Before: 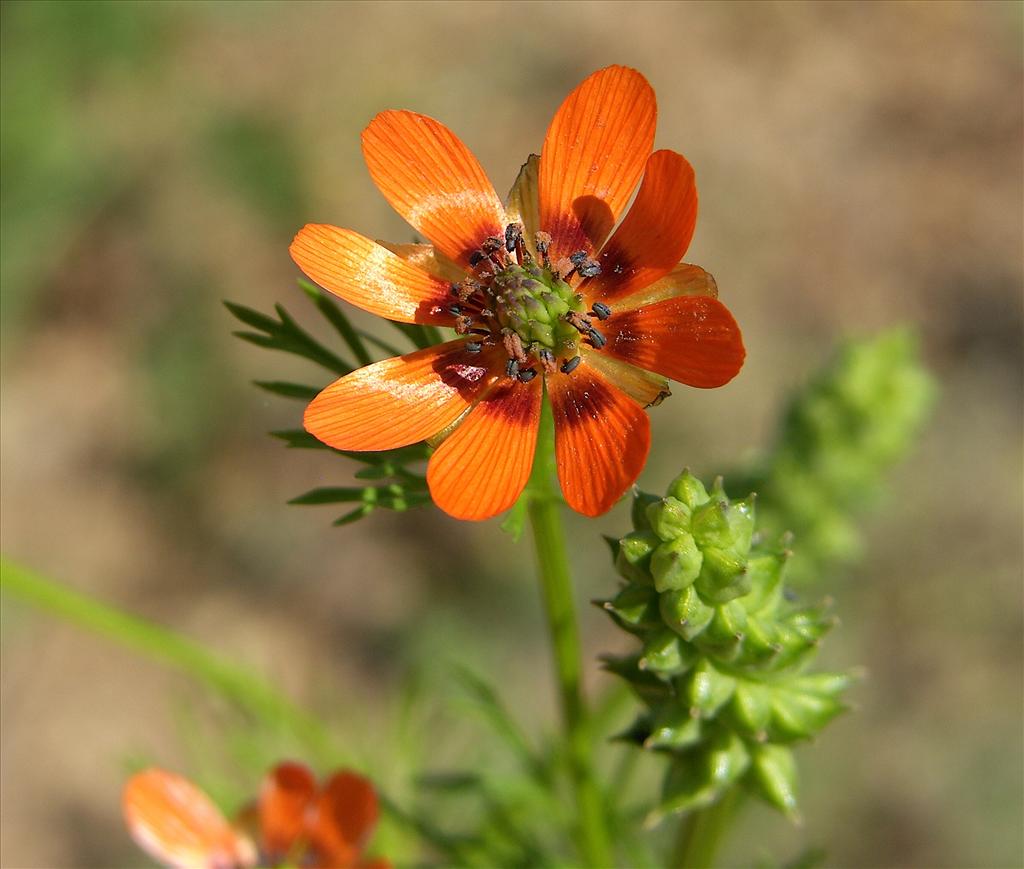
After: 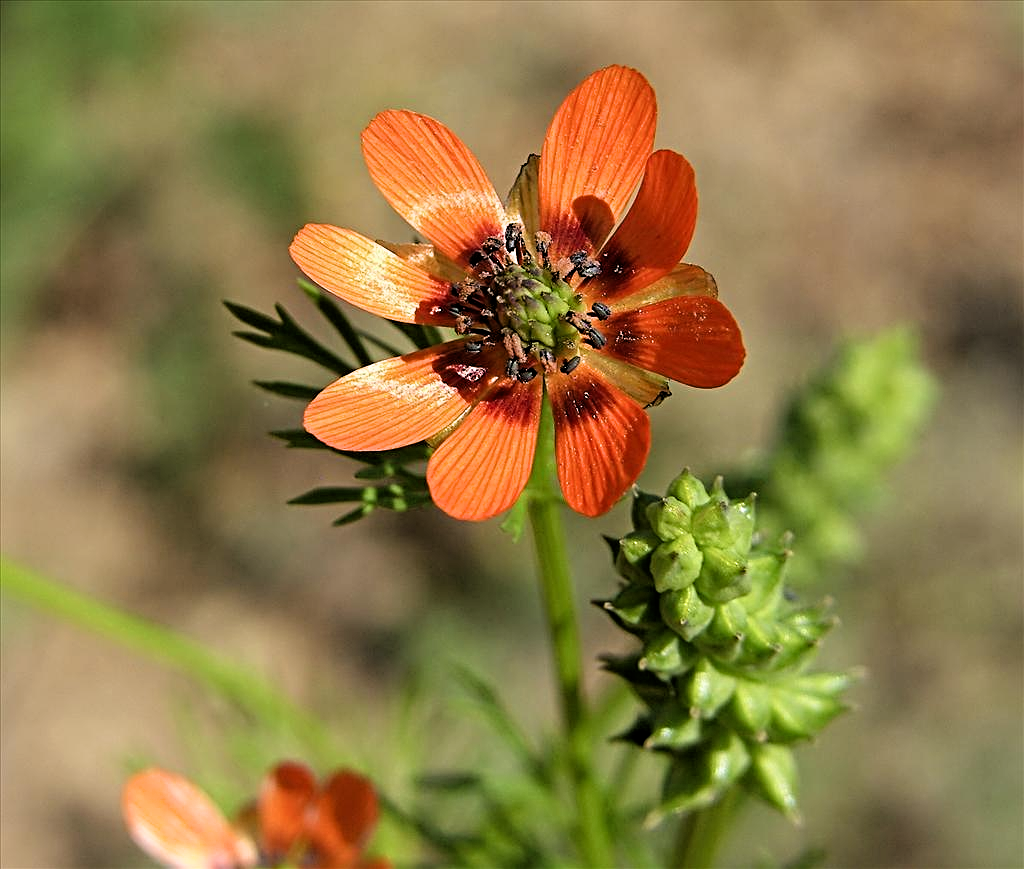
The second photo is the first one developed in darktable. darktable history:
sharpen: radius 3.976
filmic rgb: black relative exposure -6.35 EV, white relative exposure 2.8 EV, target black luminance 0%, hardness 4.64, latitude 67.9%, contrast 1.284, shadows ↔ highlights balance -3.39%
